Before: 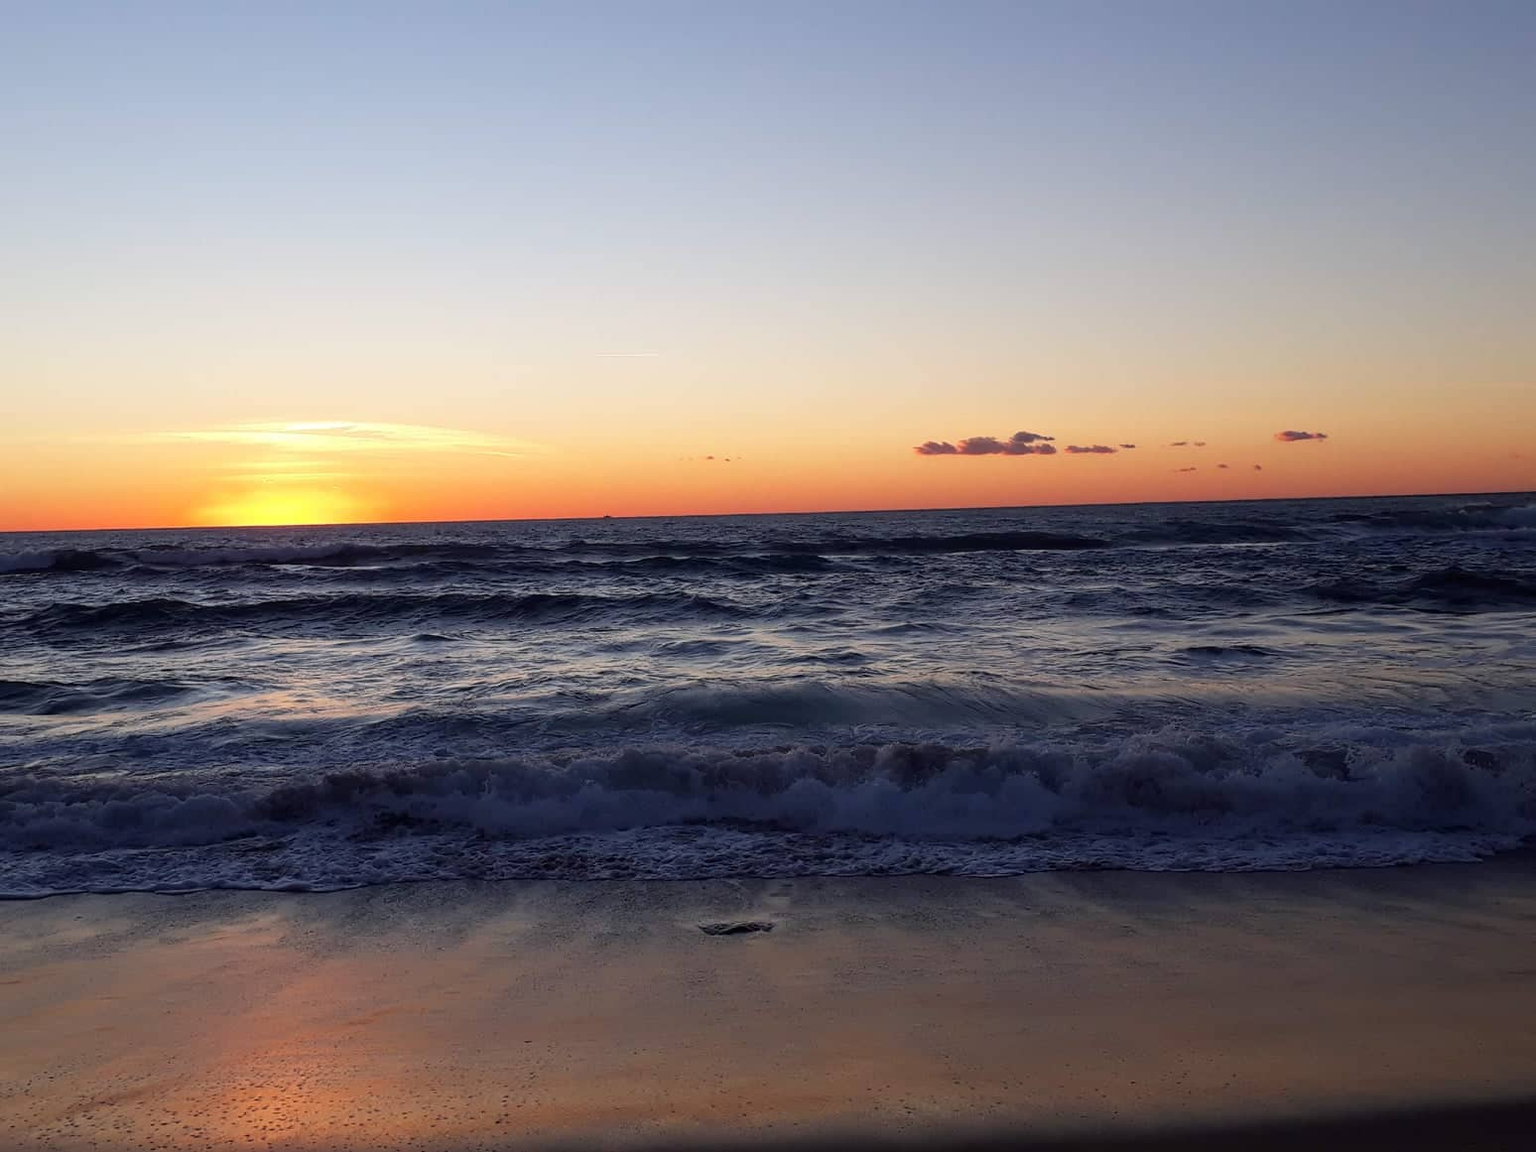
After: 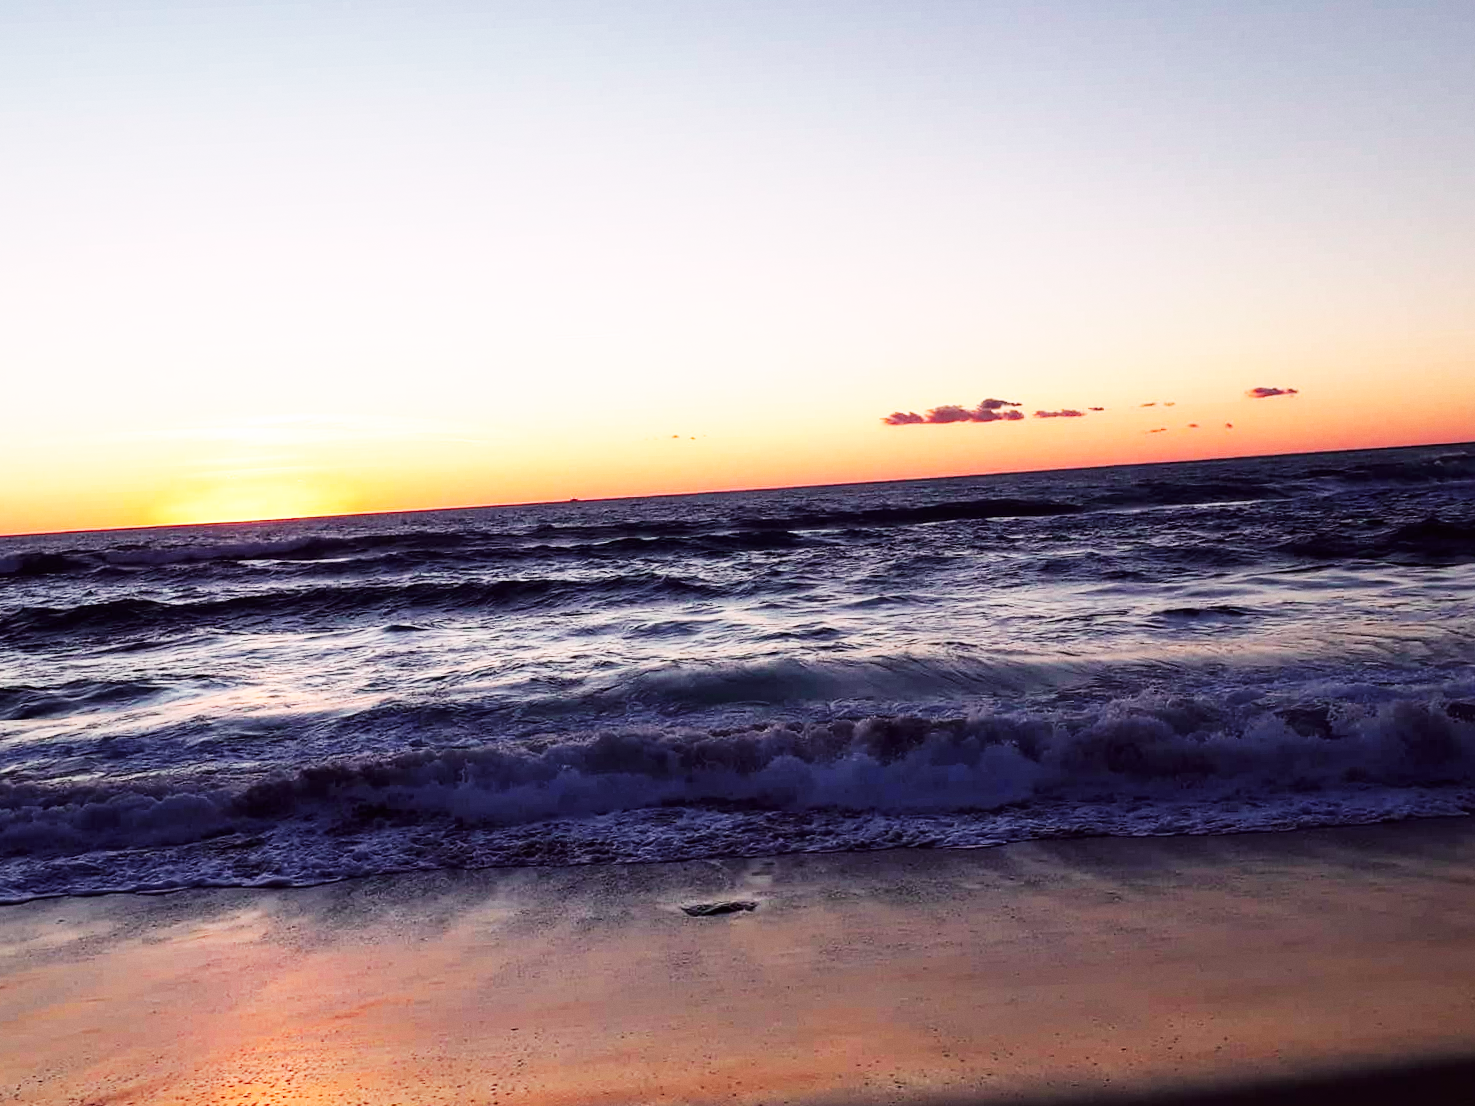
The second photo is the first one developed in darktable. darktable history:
rotate and perspective: rotation -2.12°, lens shift (vertical) 0.009, lens shift (horizontal) -0.008, automatic cropping original format, crop left 0.036, crop right 0.964, crop top 0.05, crop bottom 0.959
base curve: curves: ch0 [(0, 0) (0.007, 0.004) (0.027, 0.03) (0.046, 0.07) (0.207, 0.54) (0.442, 0.872) (0.673, 0.972) (1, 1)], preserve colors none
tone curve: curves: ch0 [(0, 0) (0.253, 0.237) (1, 1)]; ch1 [(0, 0) (0.401, 0.42) (0.442, 0.47) (0.491, 0.495) (0.511, 0.523) (0.557, 0.565) (0.66, 0.683) (1, 1)]; ch2 [(0, 0) (0.394, 0.413) (0.5, 0.5) (0.578, 0.568) (1, 1)], color space Lab, independent channels, preserve colors none
shadows and highlights: shadows 22.7, highlights -48.71, soften with gaussian
grain: coarseness 0.09 ISO, strength 10%
